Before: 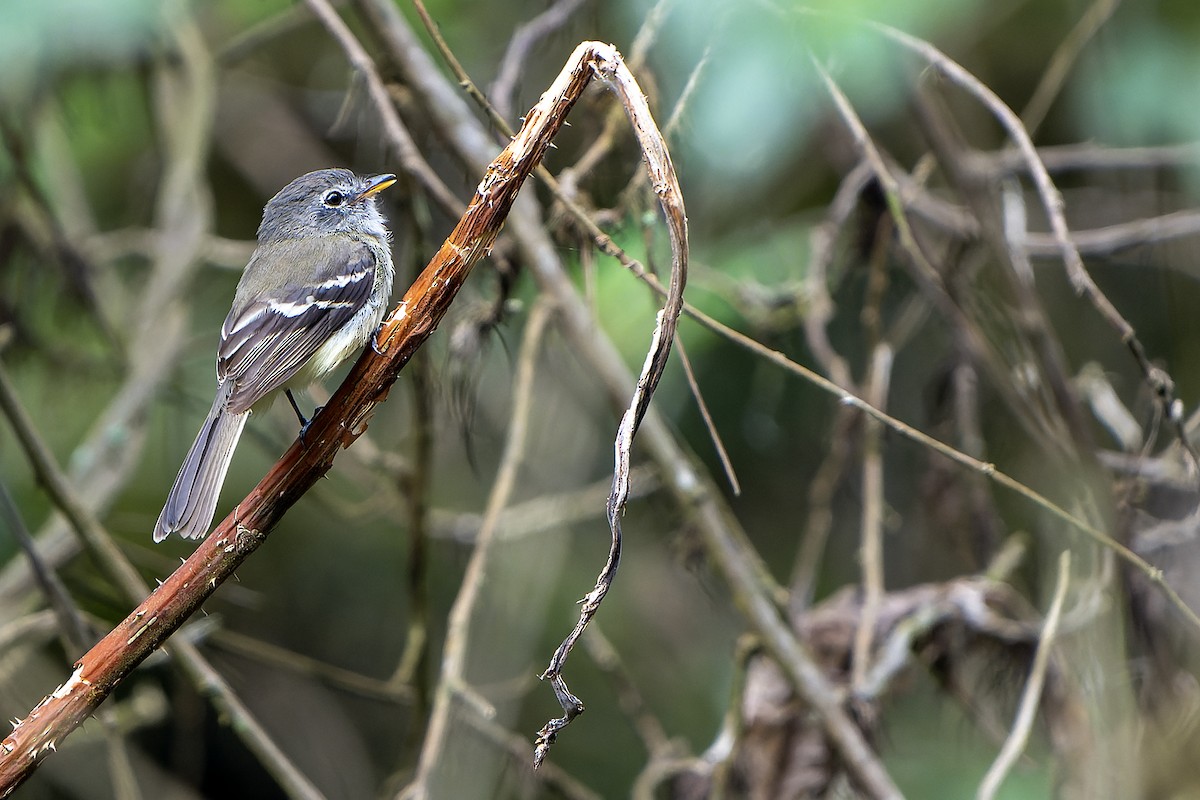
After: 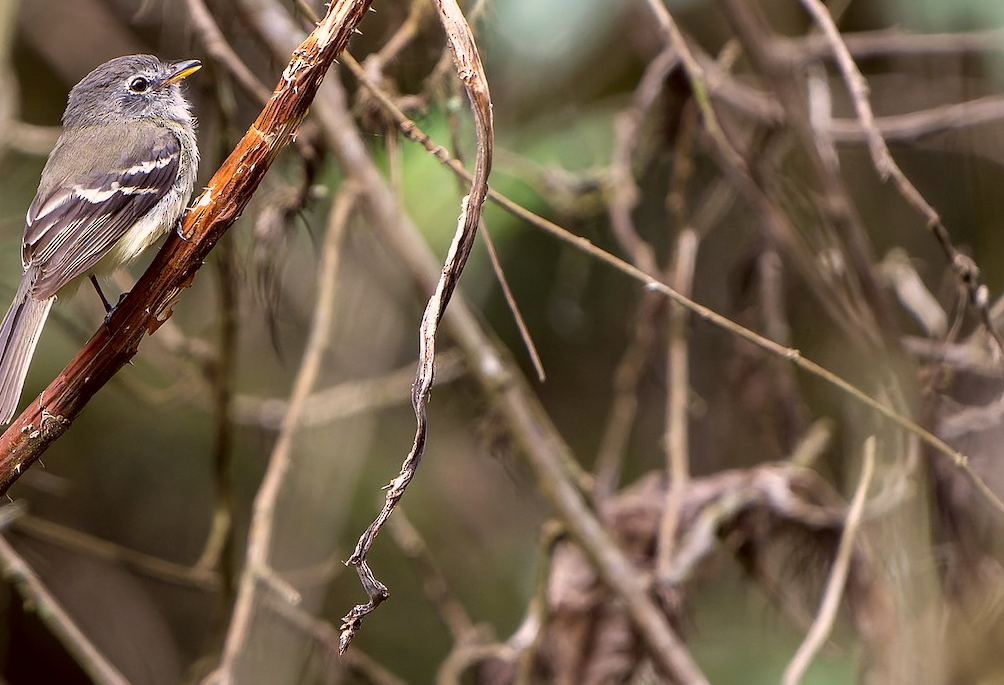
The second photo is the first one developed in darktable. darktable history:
crop: left 16.281%, top 14.369%
color correction: highlights a* 10.21, highlights b* 9.74, shadows a* 8.18, shadows b* 7.75, saturation 0.802
